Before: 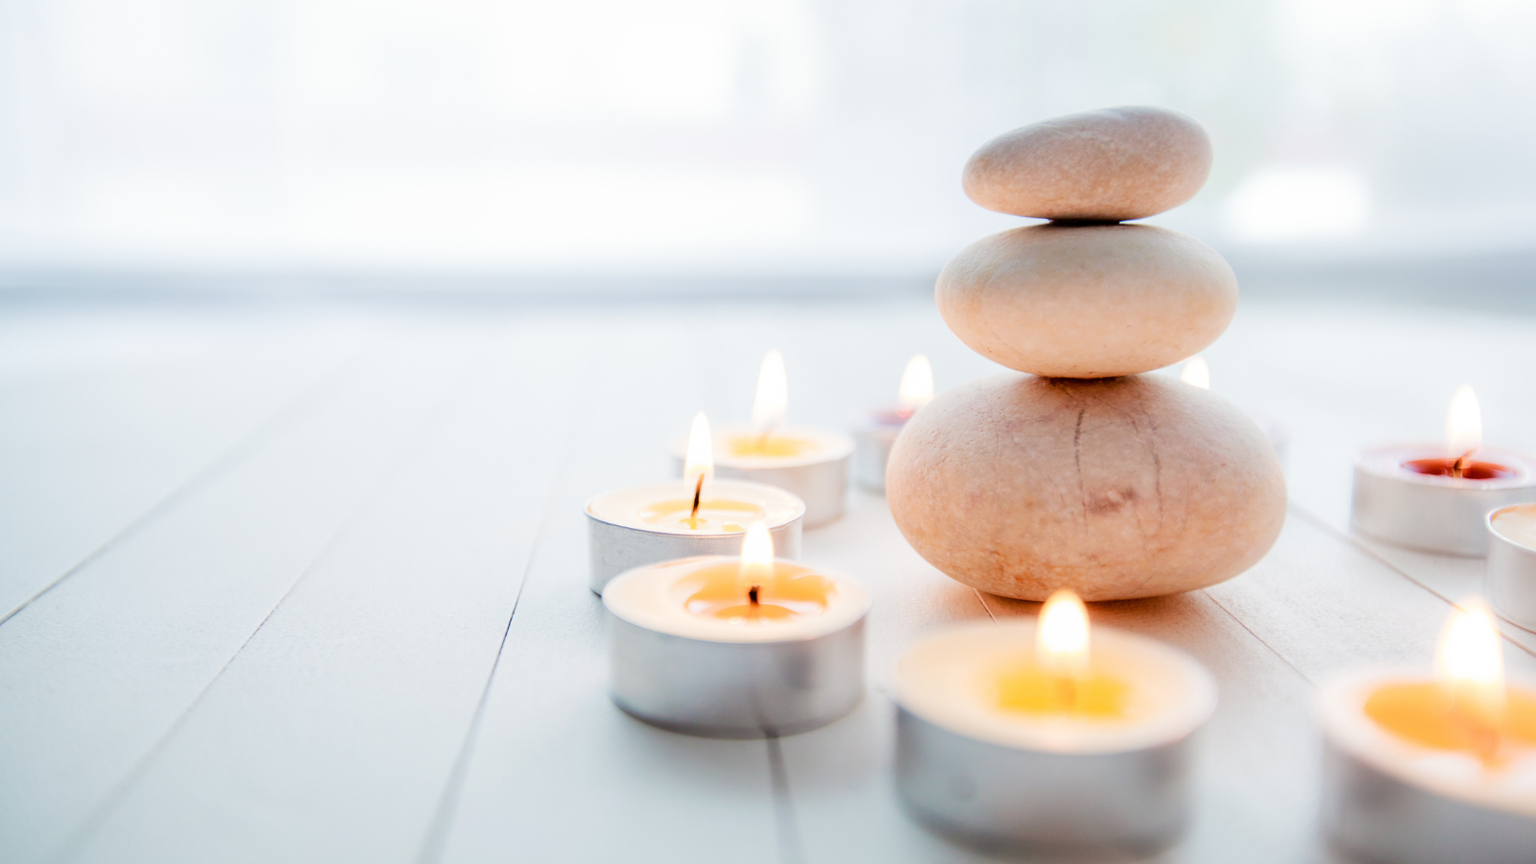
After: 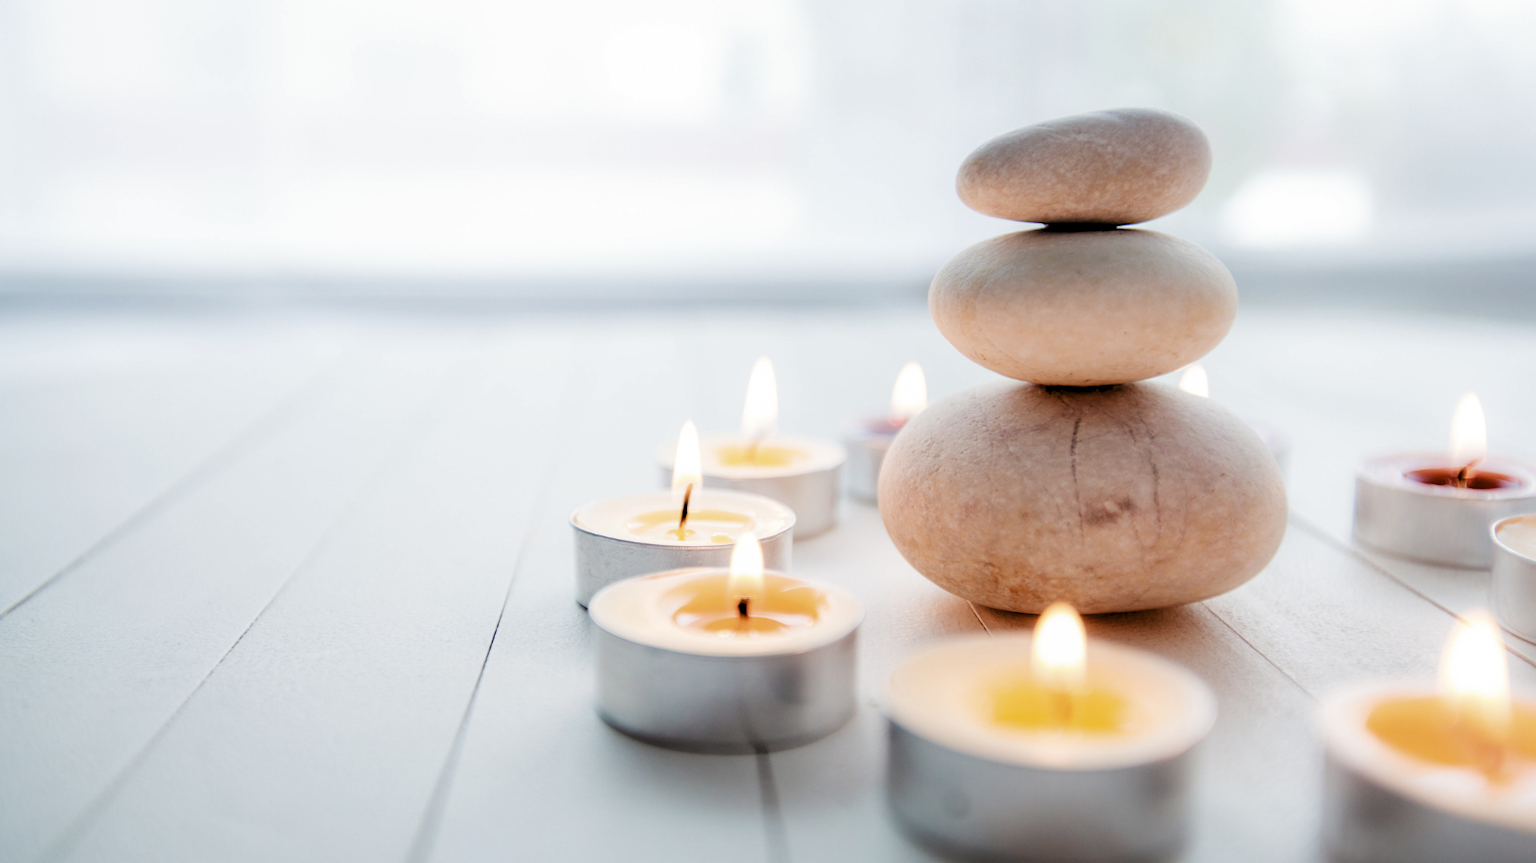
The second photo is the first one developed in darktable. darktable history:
crop: left 1.743%, right 0.268%, bottom 2.011%
levels: levels [0.116, 0.574, 1]
base curve: curves: ch0 [(0, 0) (0.303, 0.277) (1, 1)]
